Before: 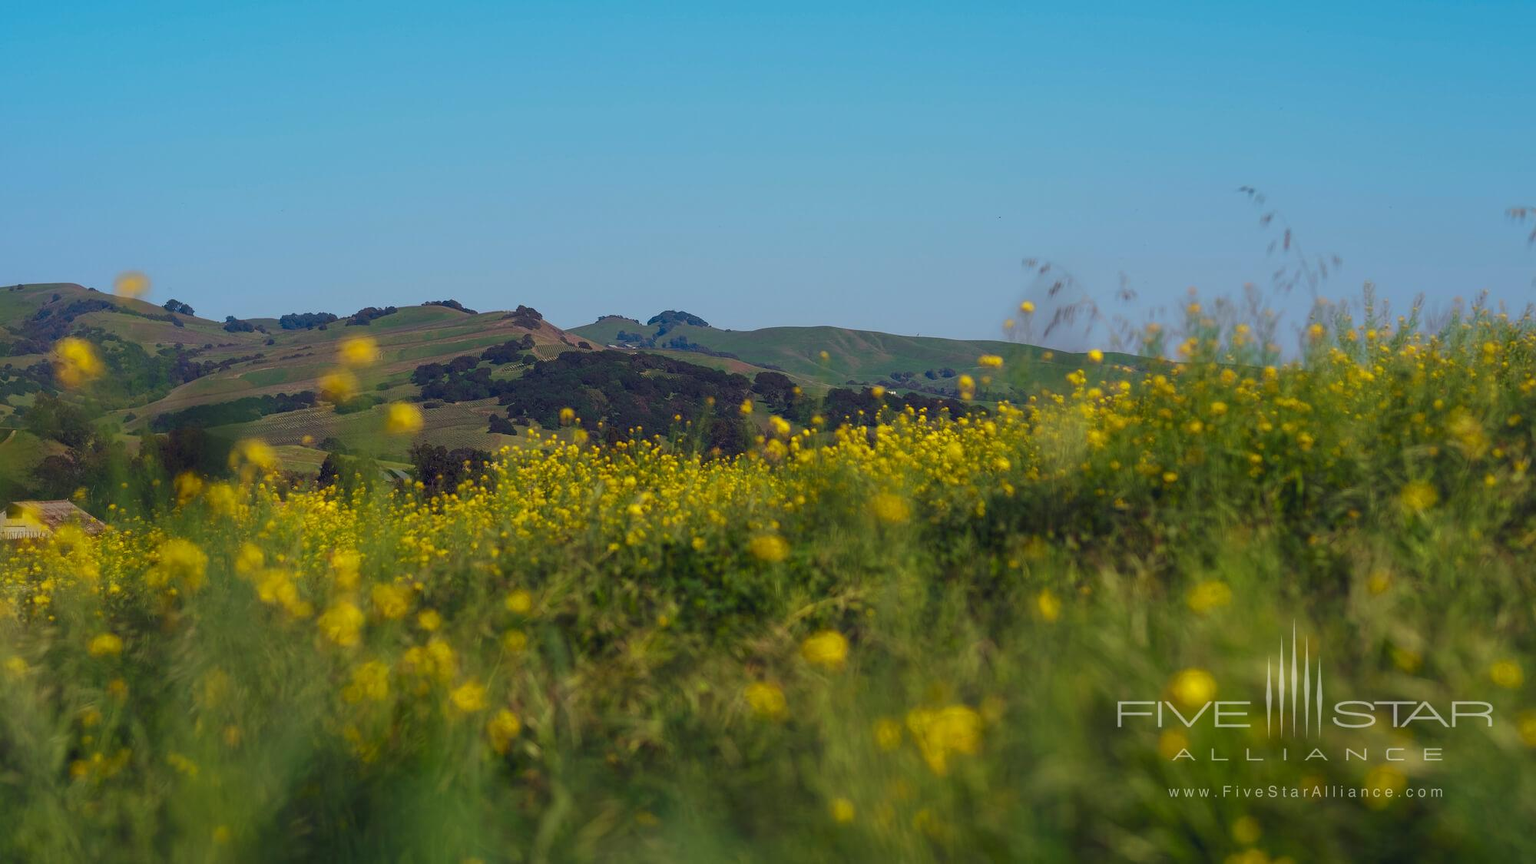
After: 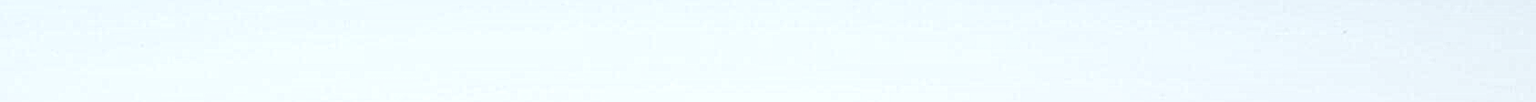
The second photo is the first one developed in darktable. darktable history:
color correction: saturation 0.2
exposure: black level correction 0, exposure 0.877 EV, compensate exposure bias true, compensate highlight preservation false
global tonemap: drago (1, 100), detail 1
crop and rotate: left 9.644%, top 9.491%, right 6.021%, bottom 80.509%
color balance: input saturation 100.43%, contrast fulcrum 14.22%, output saturation 70.41%
